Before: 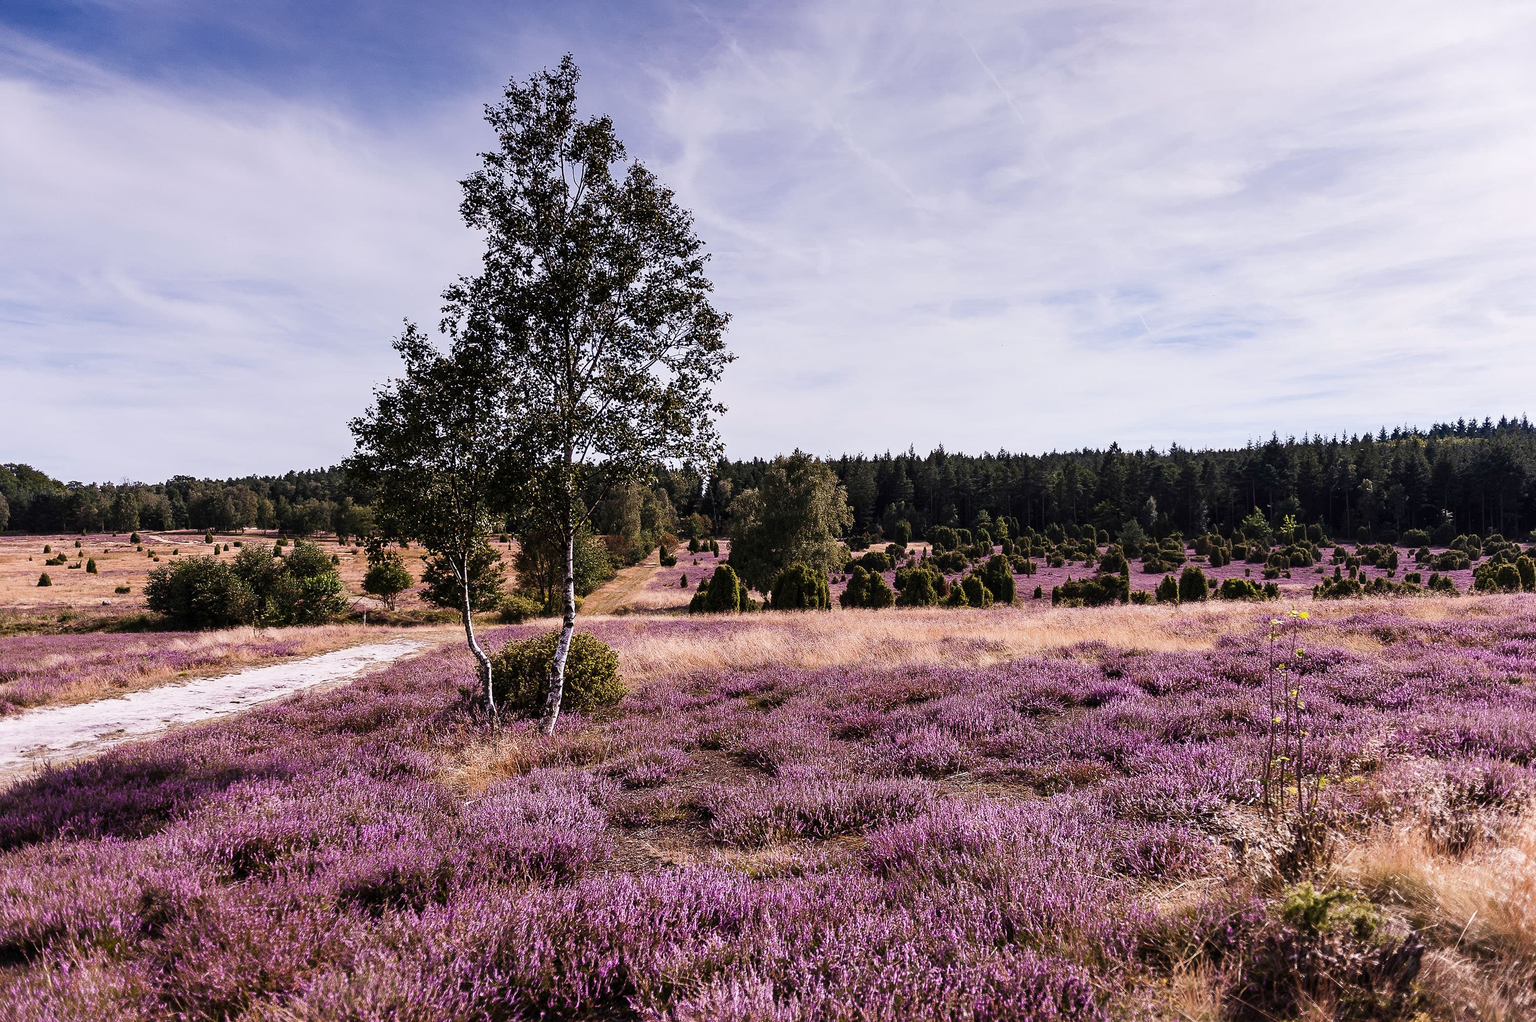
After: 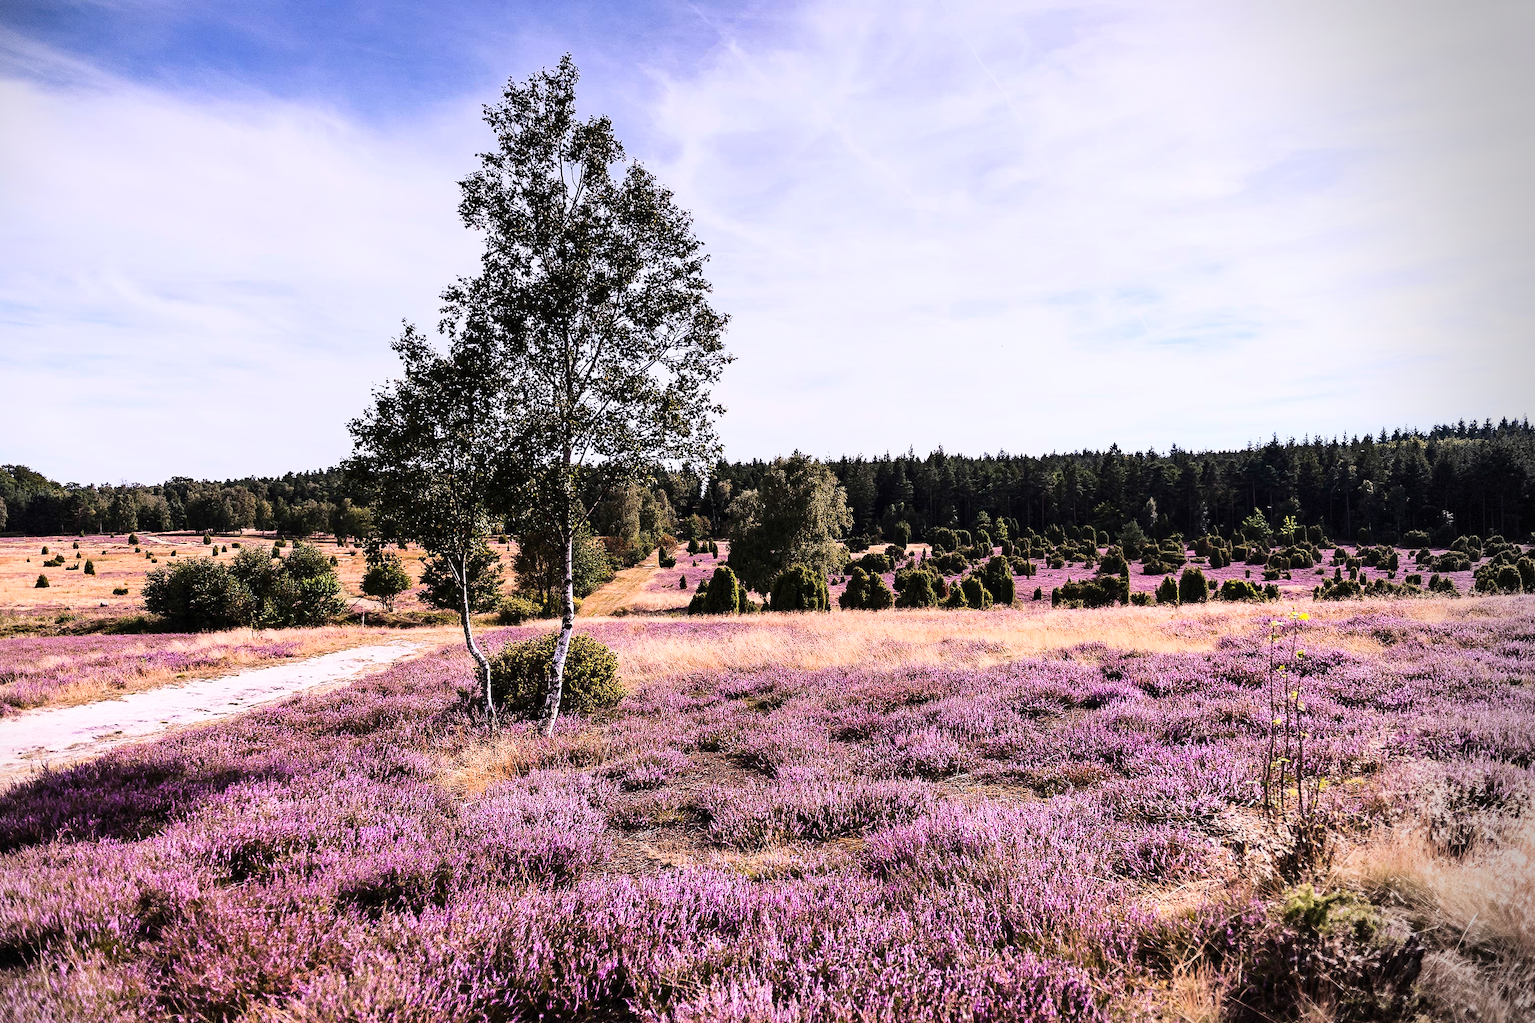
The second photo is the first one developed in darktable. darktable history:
vignetting: center (-0.121, -0.006), dithering 8-bit output, unbound false
crop and rotate: left 0.195%, bottom 0.006%
haze removal: strength 0.293, distance 0.254, compatibility mode true, adaptive false
base curve: curves: ch0 [(0, 0) (0.028, 0.03) (0.121, 0.232) (0.46, 0.748) (0.859, 0.968) (1, 1)]
